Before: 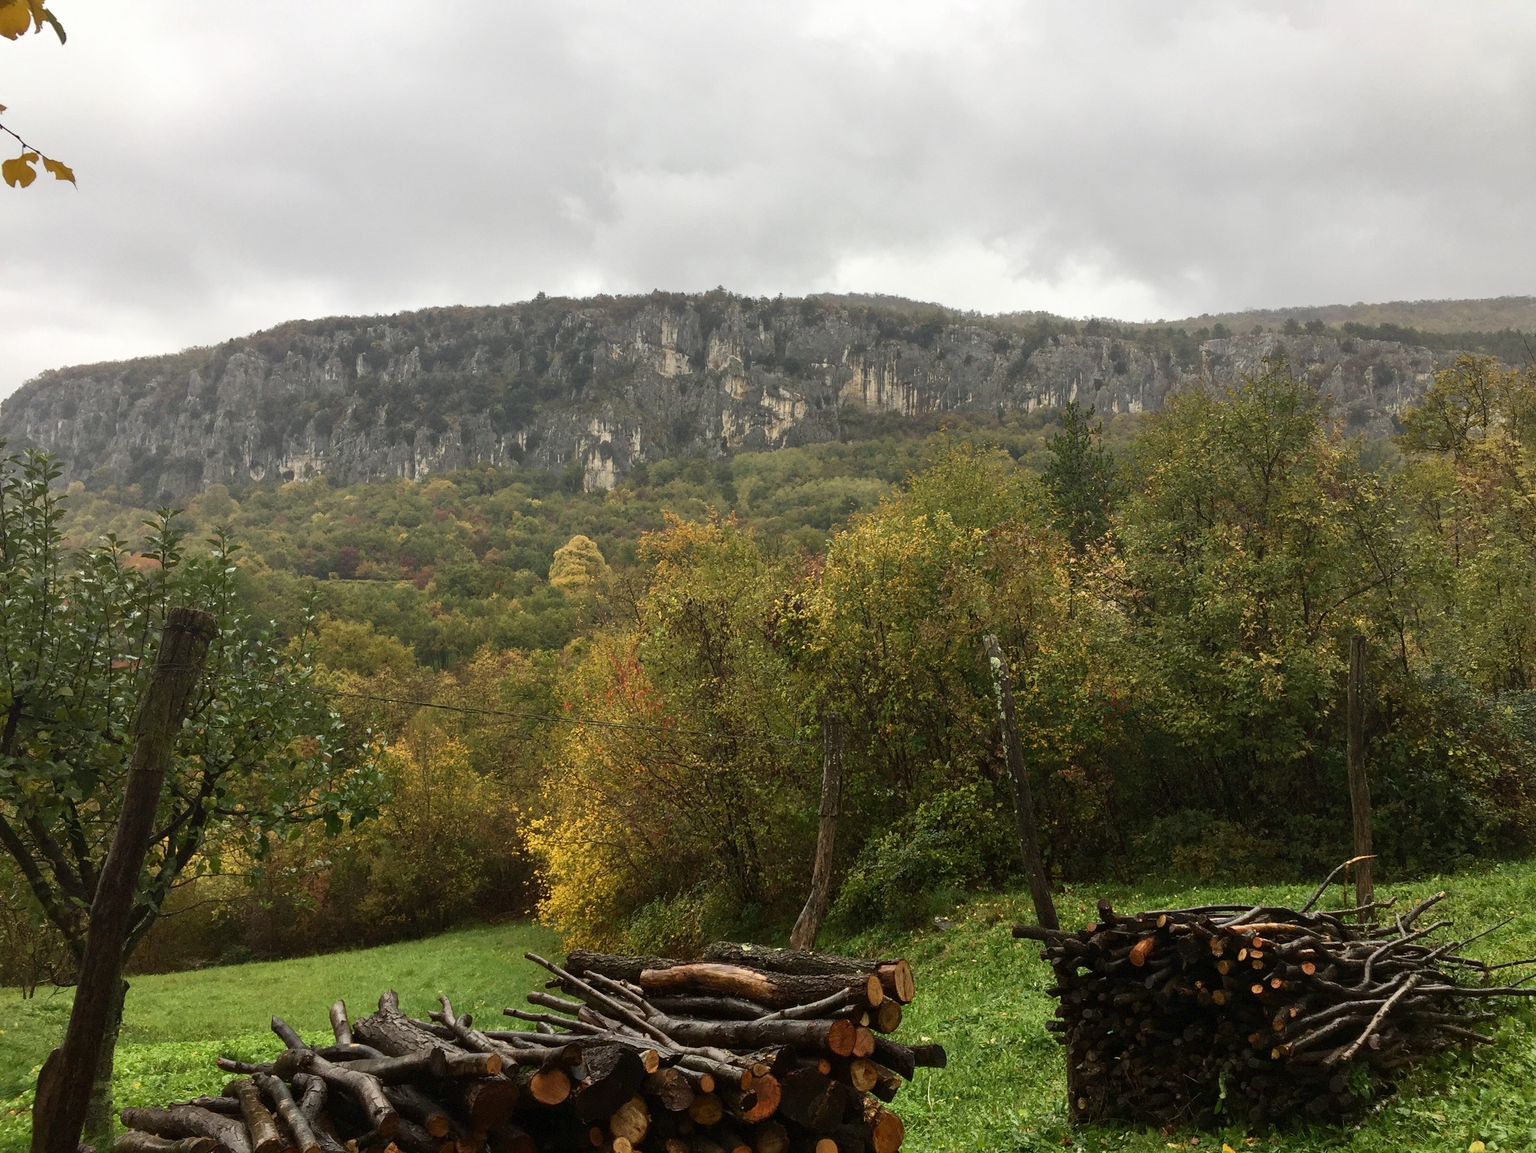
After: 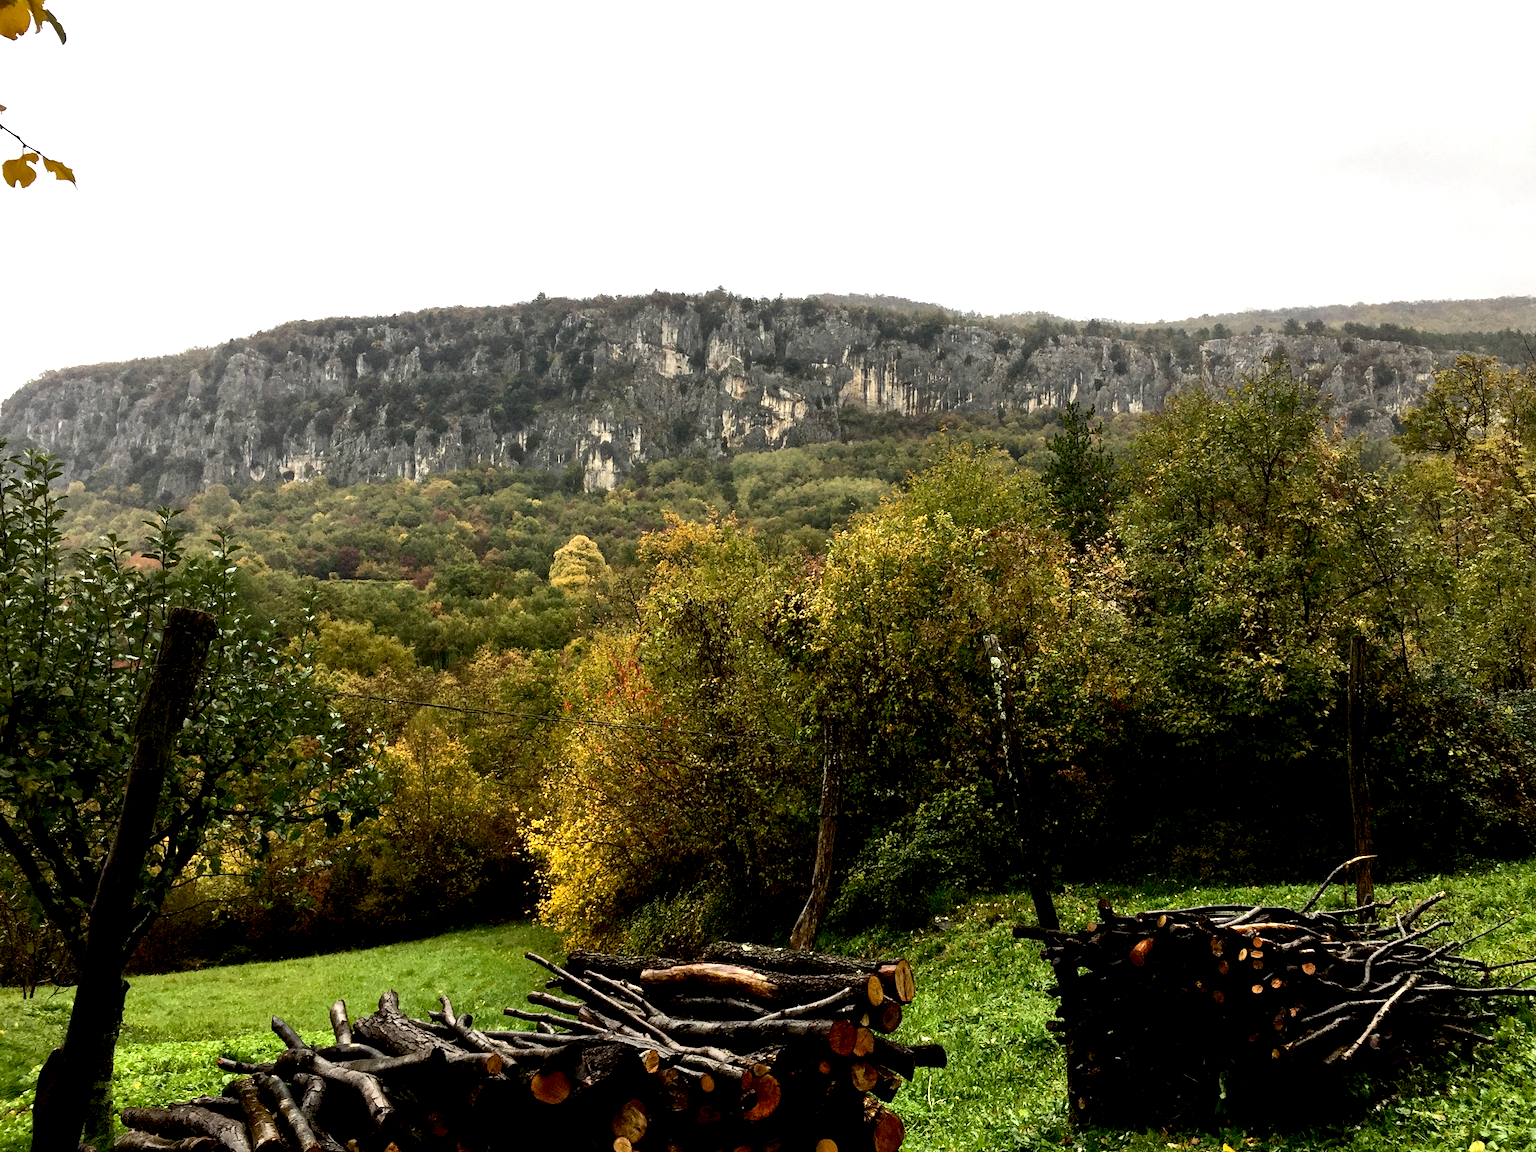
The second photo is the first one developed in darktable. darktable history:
tone equalizer: -8 EV -0.75 EV, -7 EV -0.7 EV, -6 EV -0.6 EV, -5 EV -0.4 EV, -3 EV 0.4 EV, -2 EV 0.6 EV, -1 EV 0.7 EV, +0 EV 0.75 EV, edges refinement/feathering 500, mask exposure compensation -1.57 EV, preserve details no
exposure: black level correction 0.025, exposure 0.182 EV, compensate highlight preservation false
